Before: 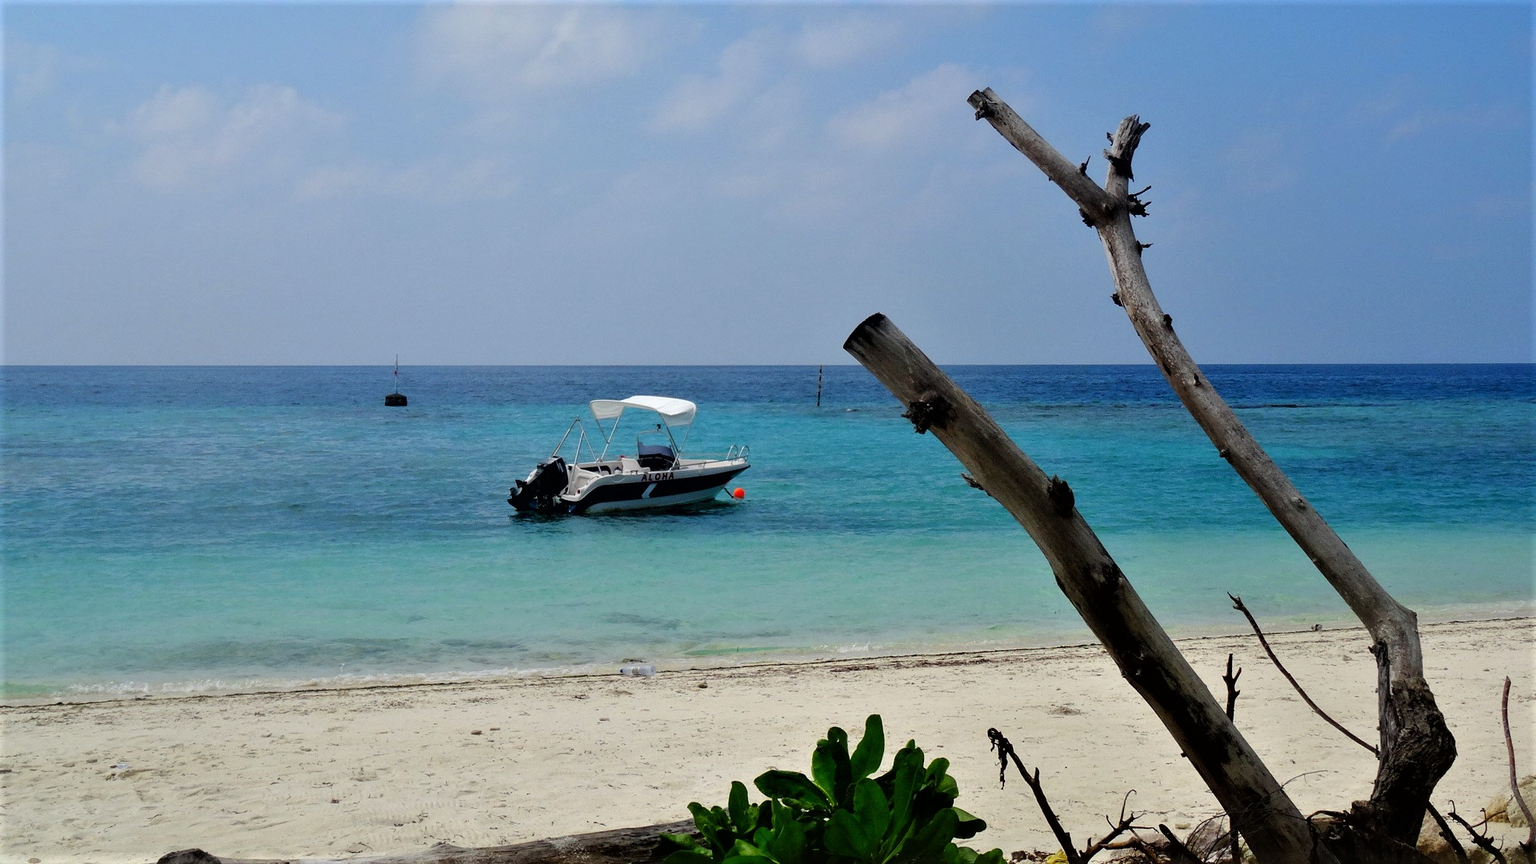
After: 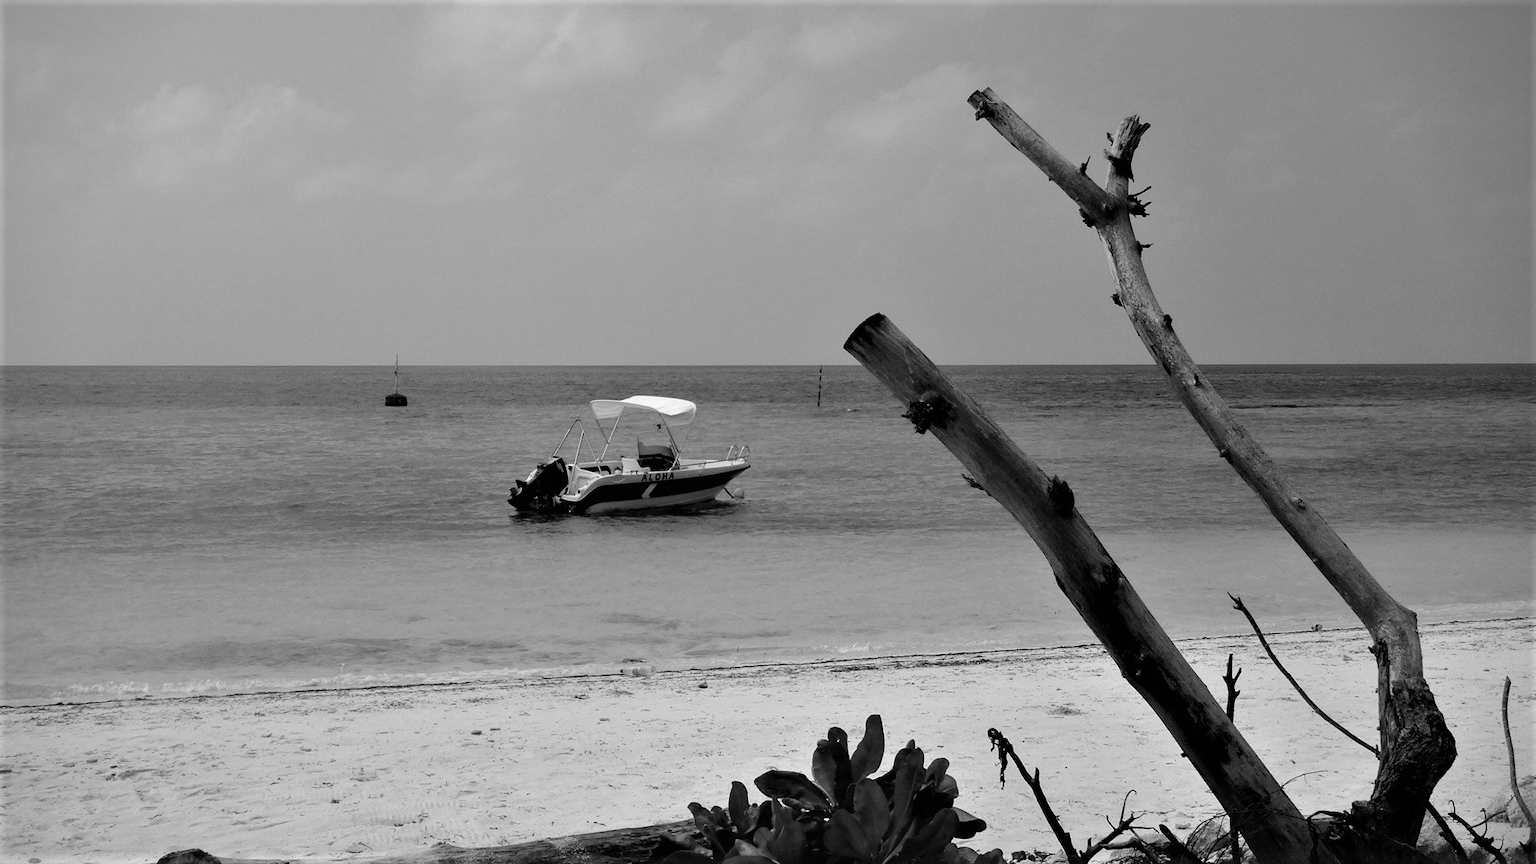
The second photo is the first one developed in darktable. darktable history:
vignetting: fall-off start 91.19%
monochrome: on, module defaults
